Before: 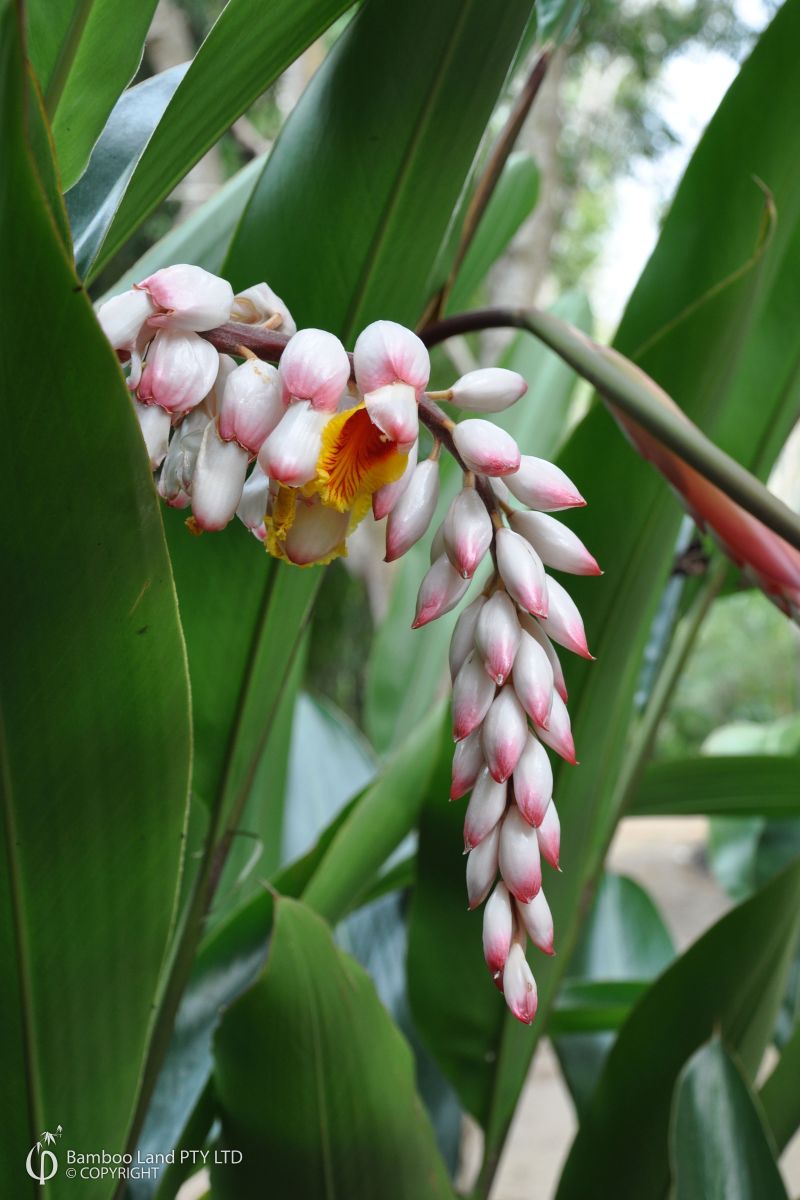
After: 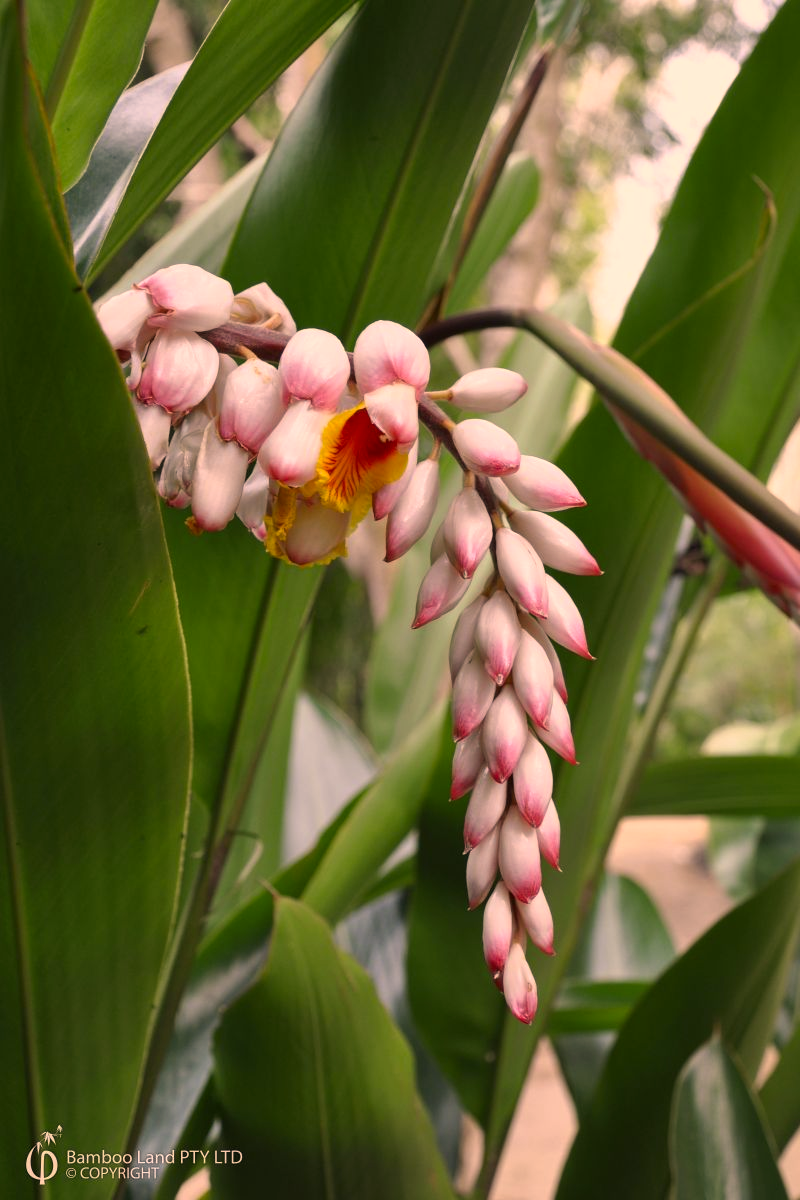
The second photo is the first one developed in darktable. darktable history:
color correction: highlights a* 22.5, highlights b* 21.8
